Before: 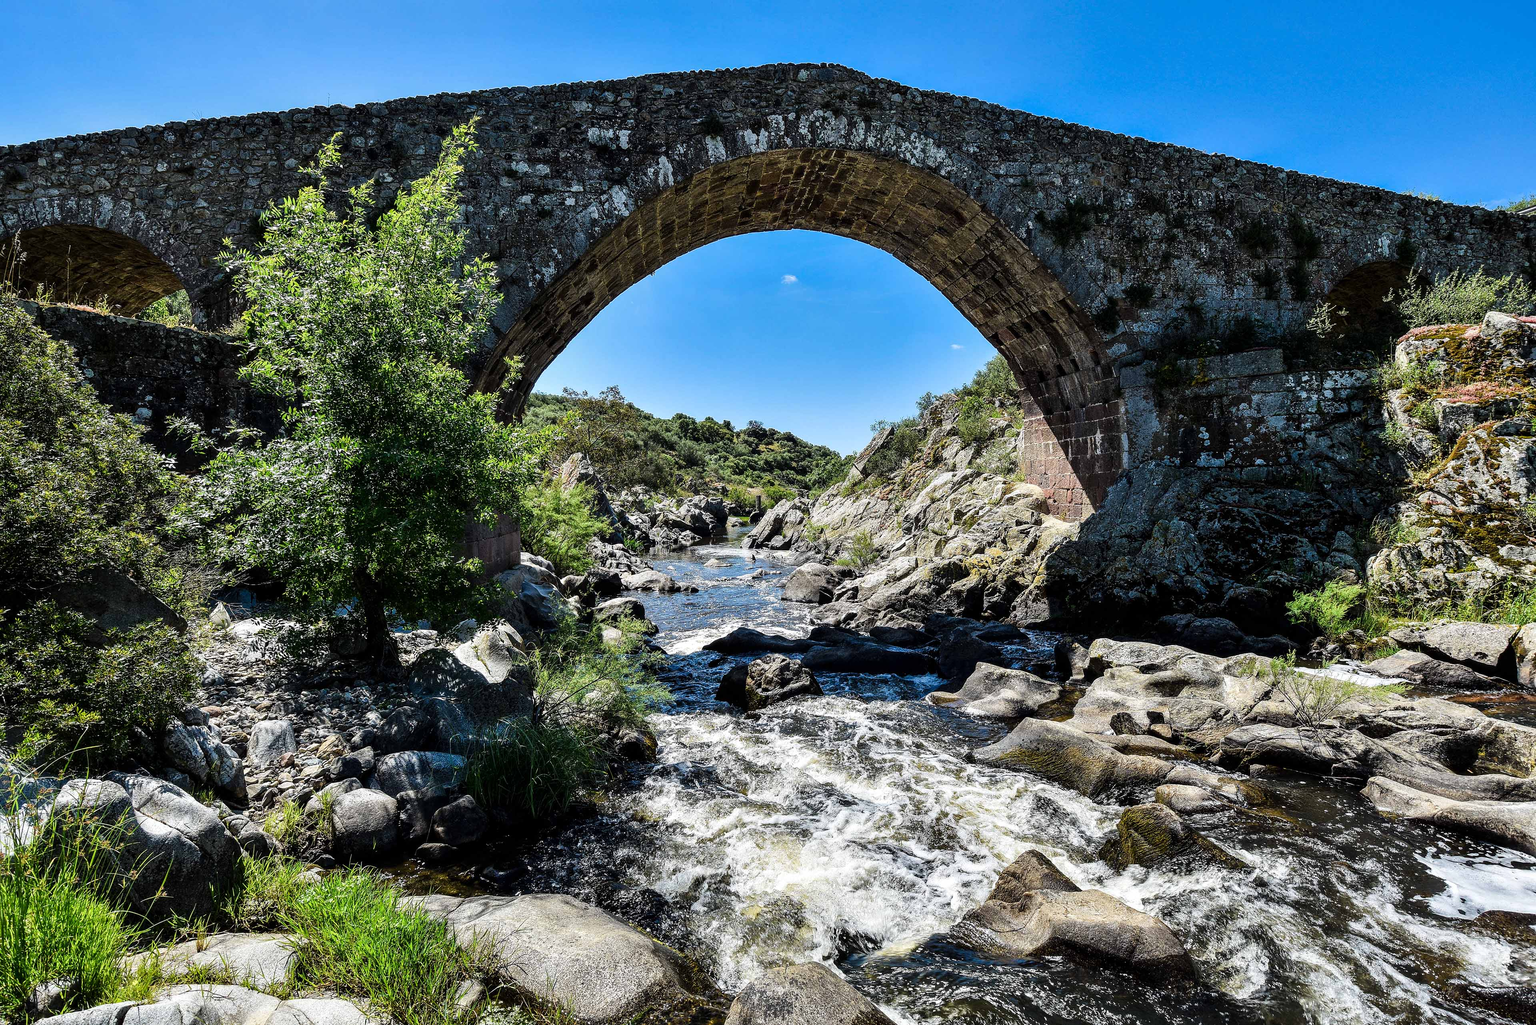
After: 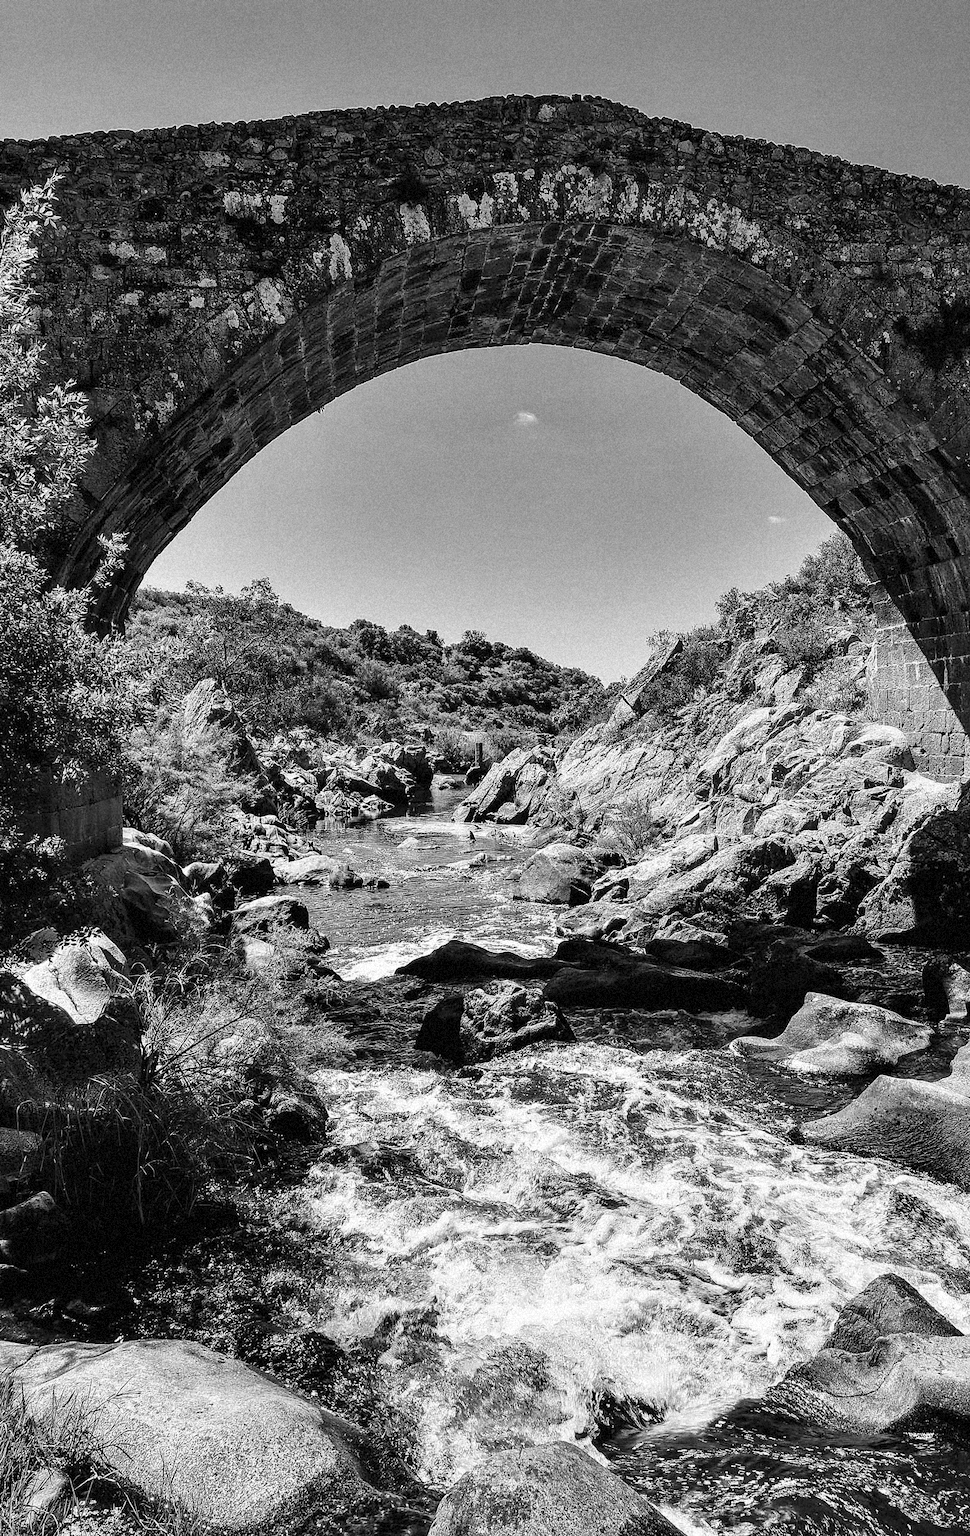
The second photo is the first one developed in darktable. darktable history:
grain: strength 35%, mid-tones bias 0%
crop: left 28.583%, right 29.231%
monochrome: on, module defaults
color correction: highlights a* 4.02, highlights b* 4.98, shadows a* -7.55, shadows b* 4.98
exposure: compensate highlight preservation false
velvia: on, module defaults
white balance: red 1.08, blue 0.791
